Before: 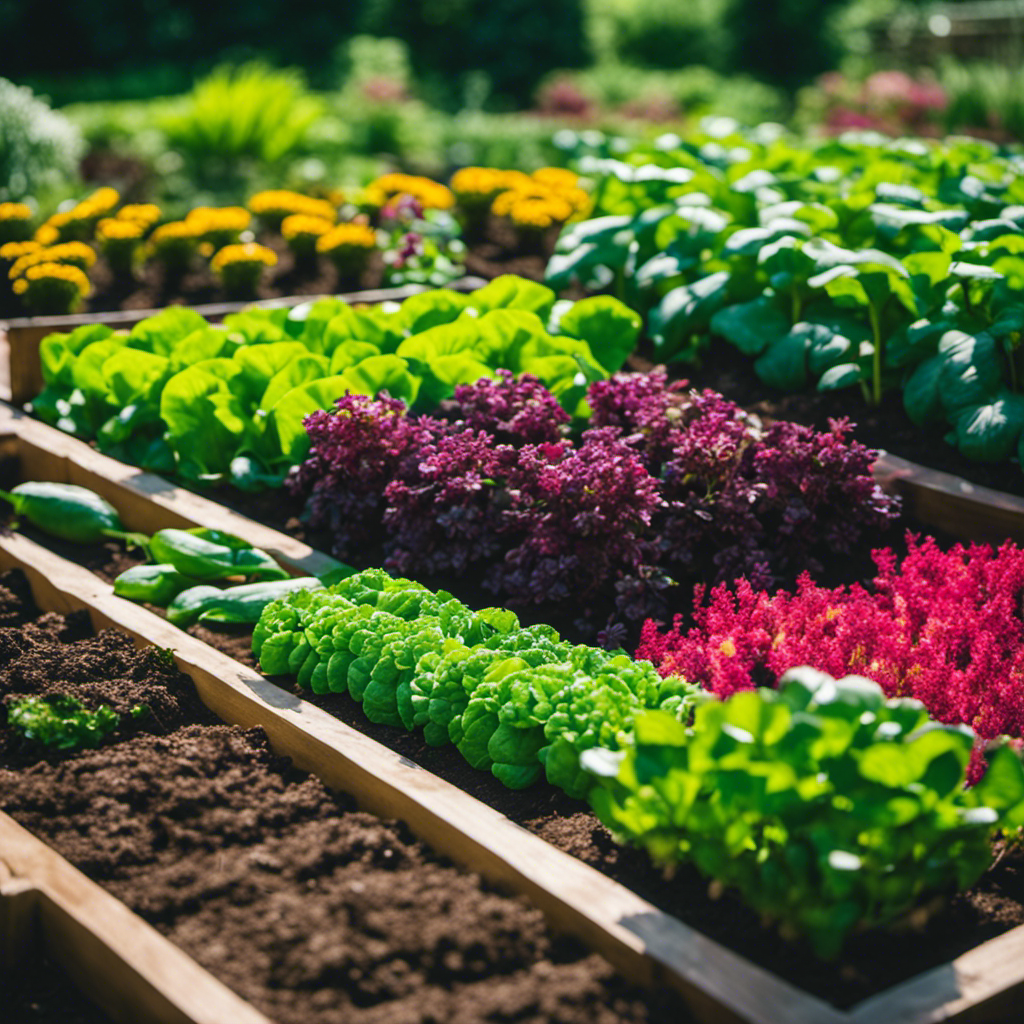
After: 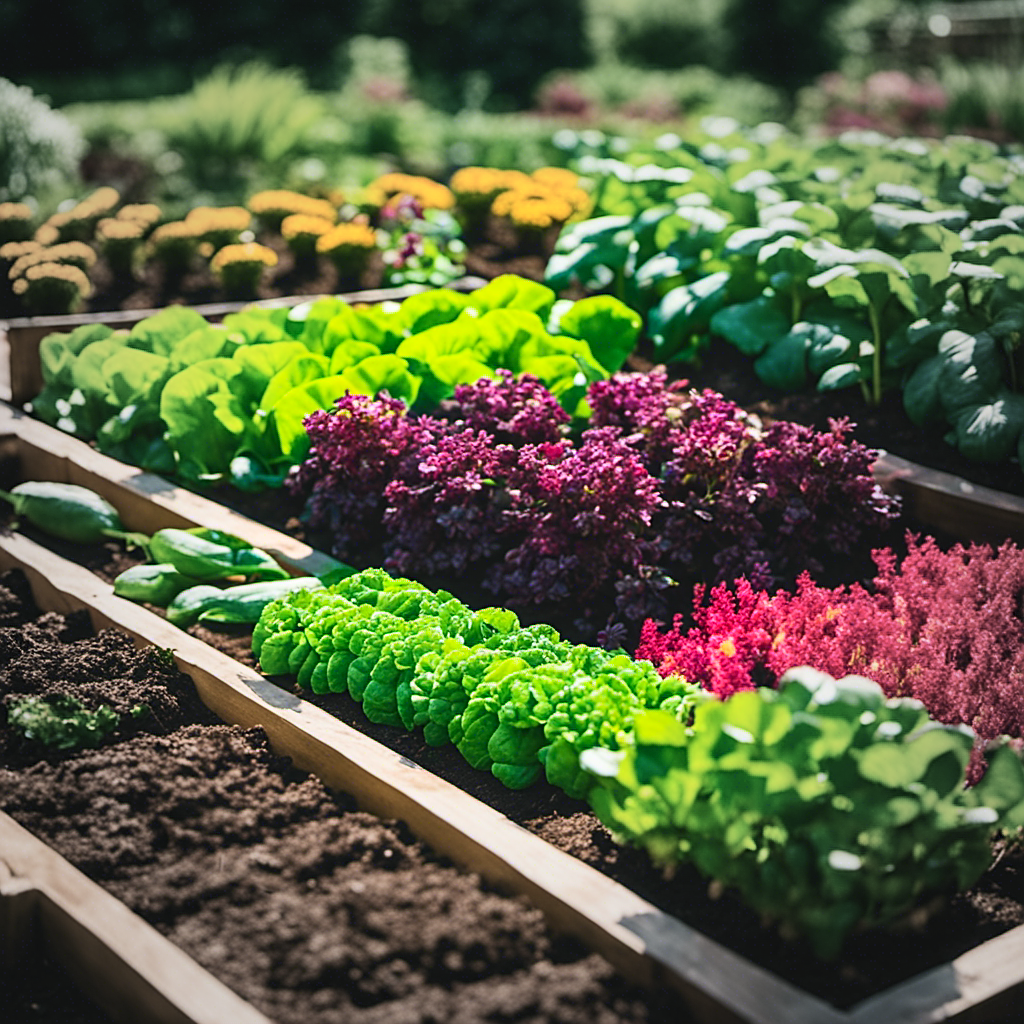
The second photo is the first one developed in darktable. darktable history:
vignetting: fall-off start 47.66%, brightness -0.292, automatic ratio true, width/height ratio 1.295, unbound false
contrast brightness saturation: contrast 0.196, brightness 0.142, saturation 0.138
sharpen: amount 0.535
